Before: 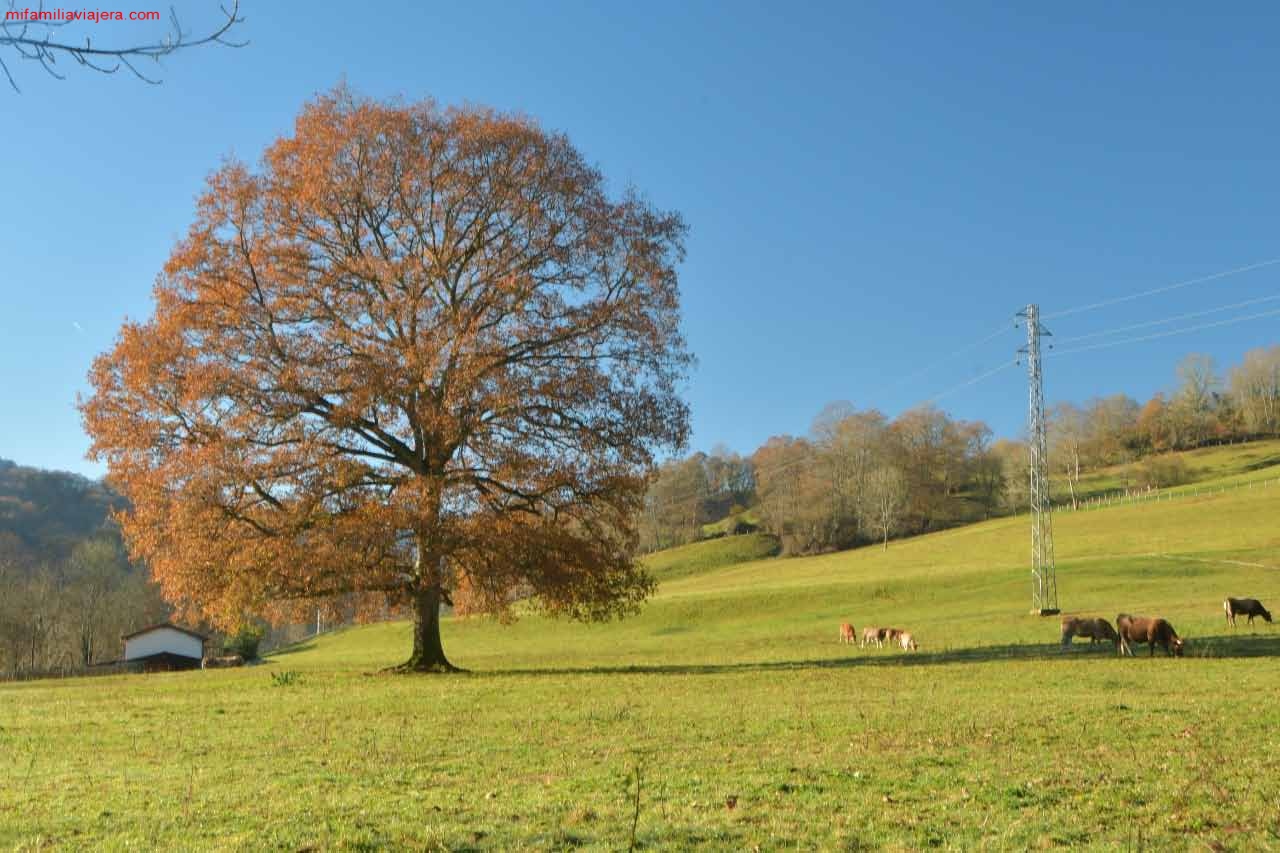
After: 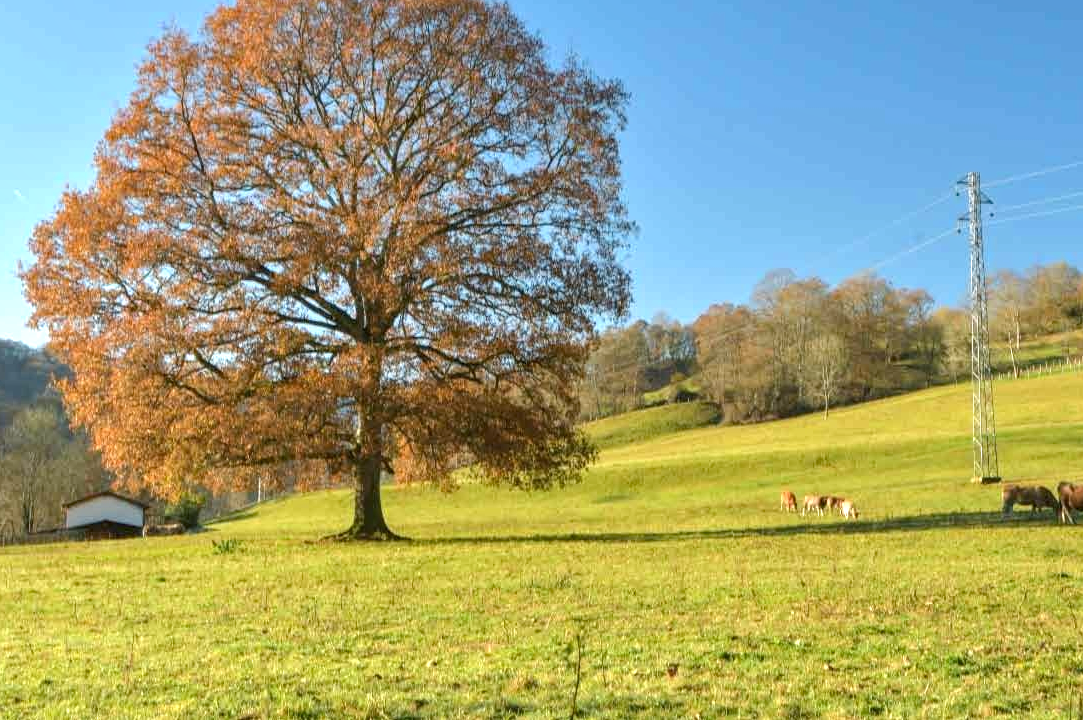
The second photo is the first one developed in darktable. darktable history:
exposure: black level correction 0, exposure 0.498 EV, compensate highlight preservation false
crop and rotate: left 4.61%, top 15.478%, right 10.704%
local contrast: on, module defaults
haze removal: compatibility mode true, adaptive false
